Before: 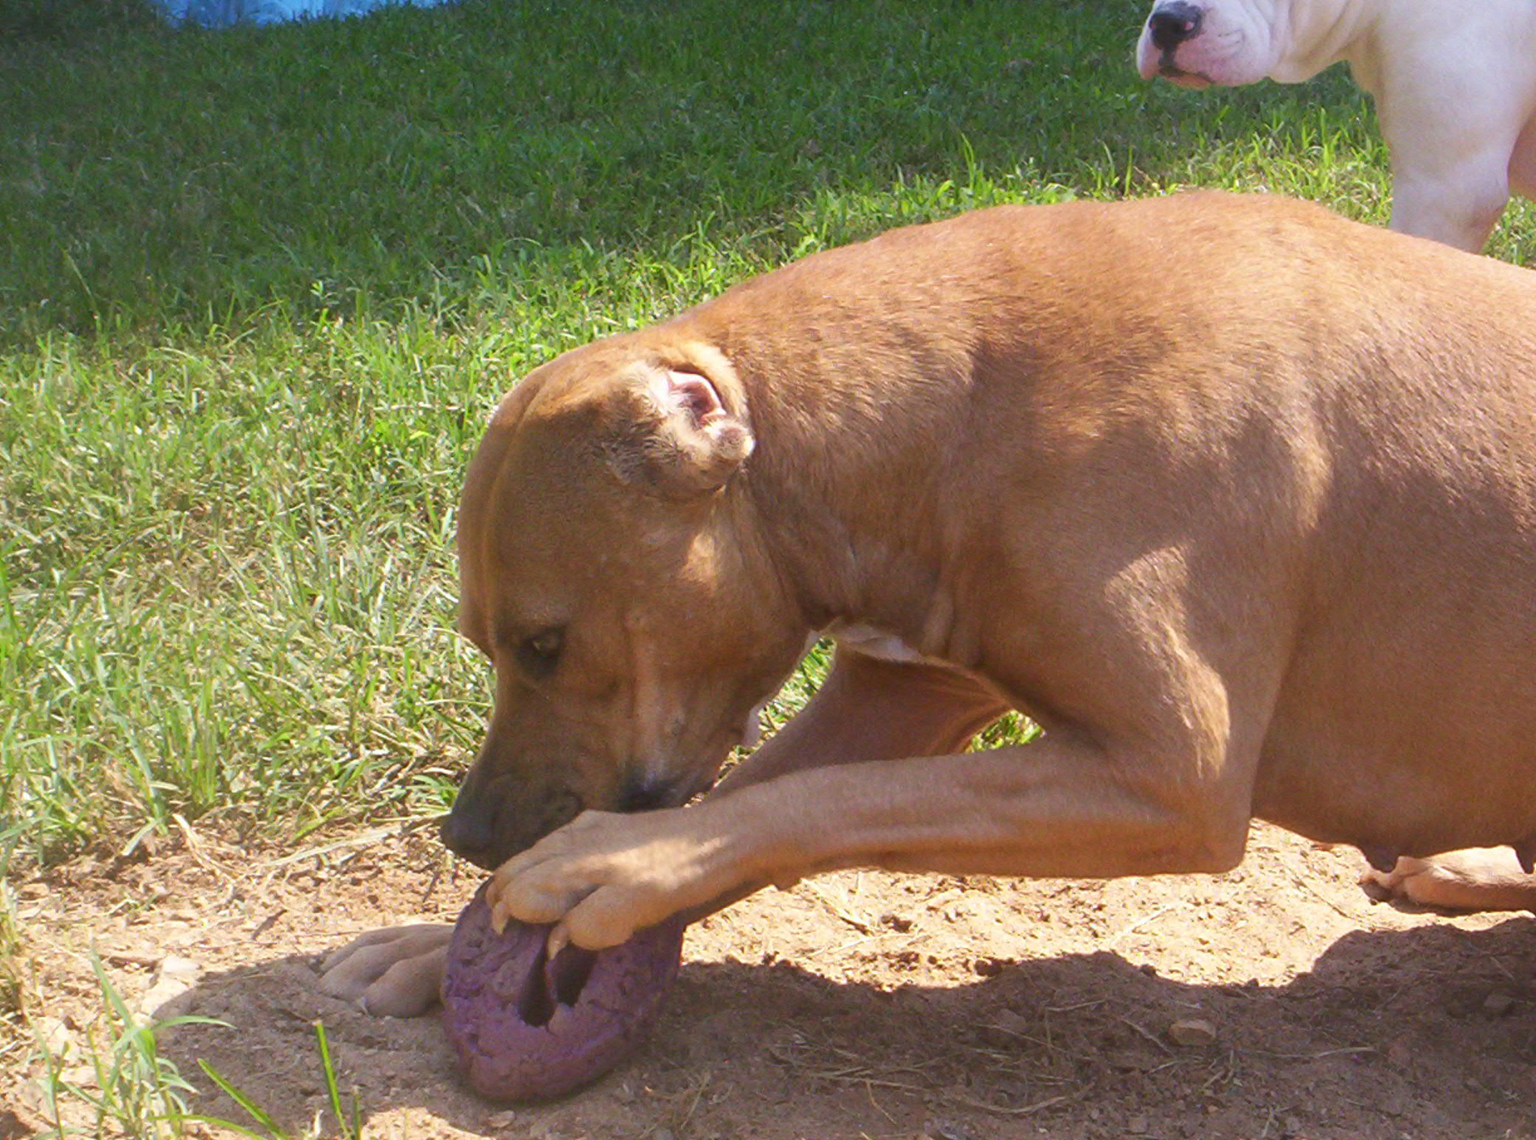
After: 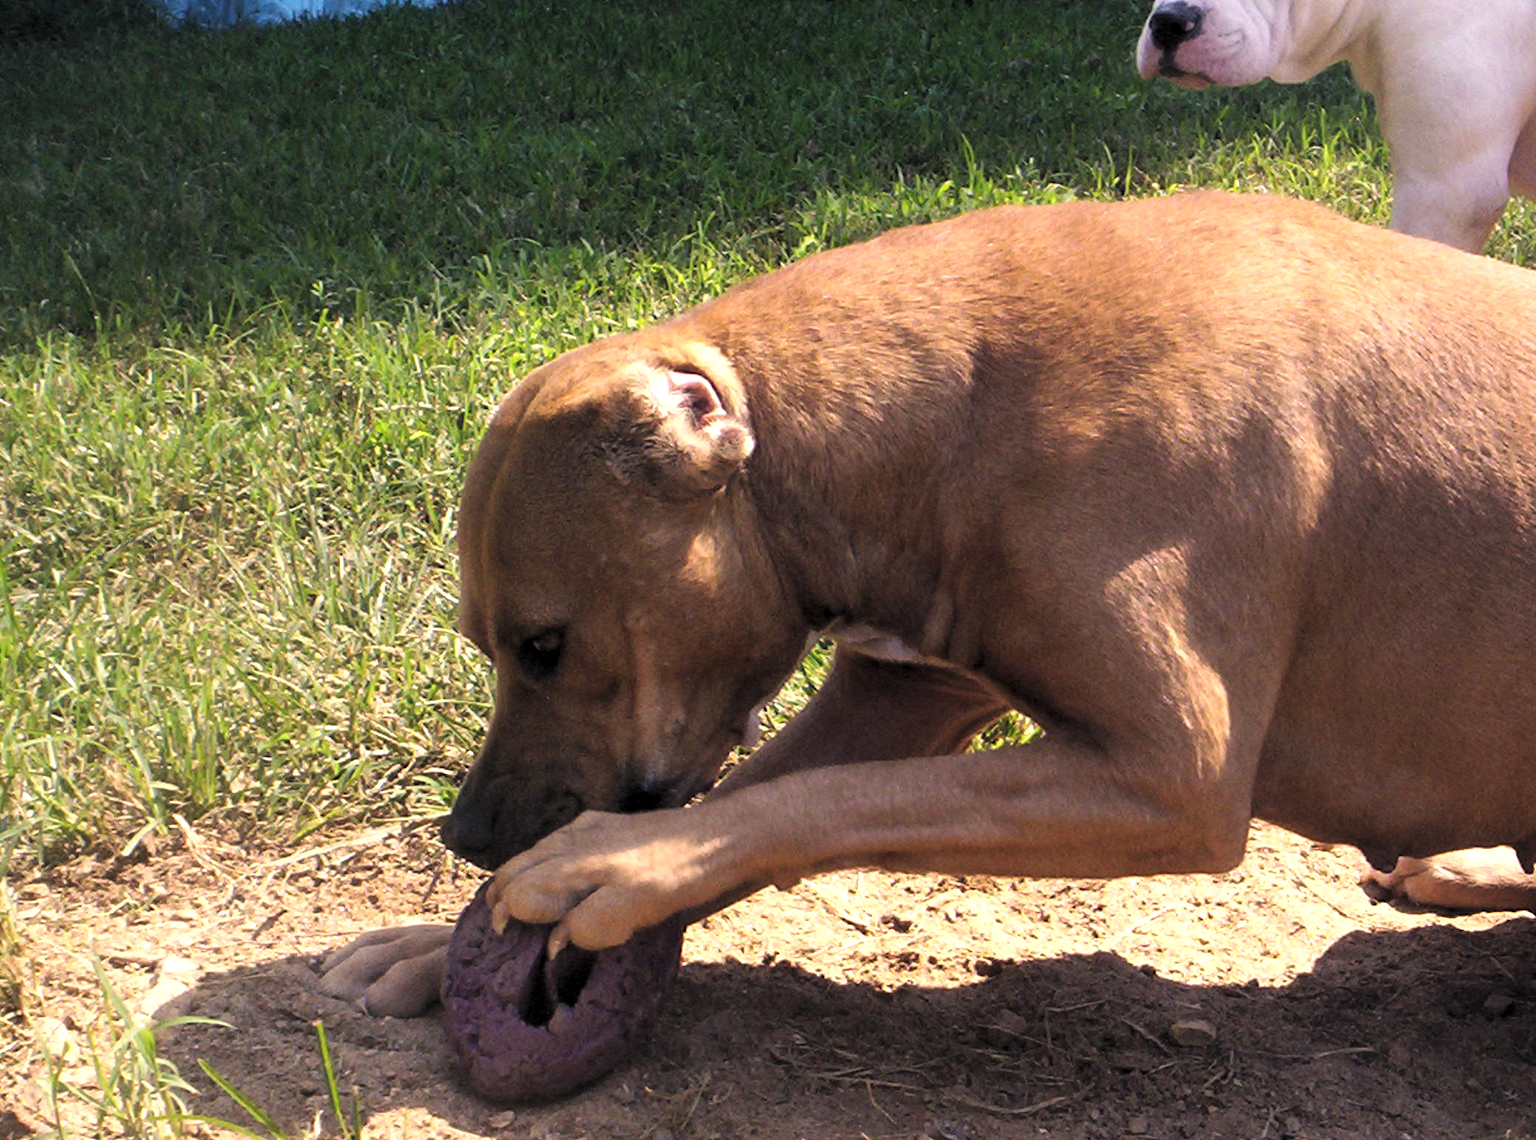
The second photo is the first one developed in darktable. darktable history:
levels: levels [0.182, 0.542, 0.902]
color balance rgb: shadows lift › hue 87.51°, highlights gain › chroma 3.21%, highlights gain › hue 55.1°, global offset › chroma 0.15%, global offset › hue 253.66°, linear chroma grading › global chroma 0.5%
